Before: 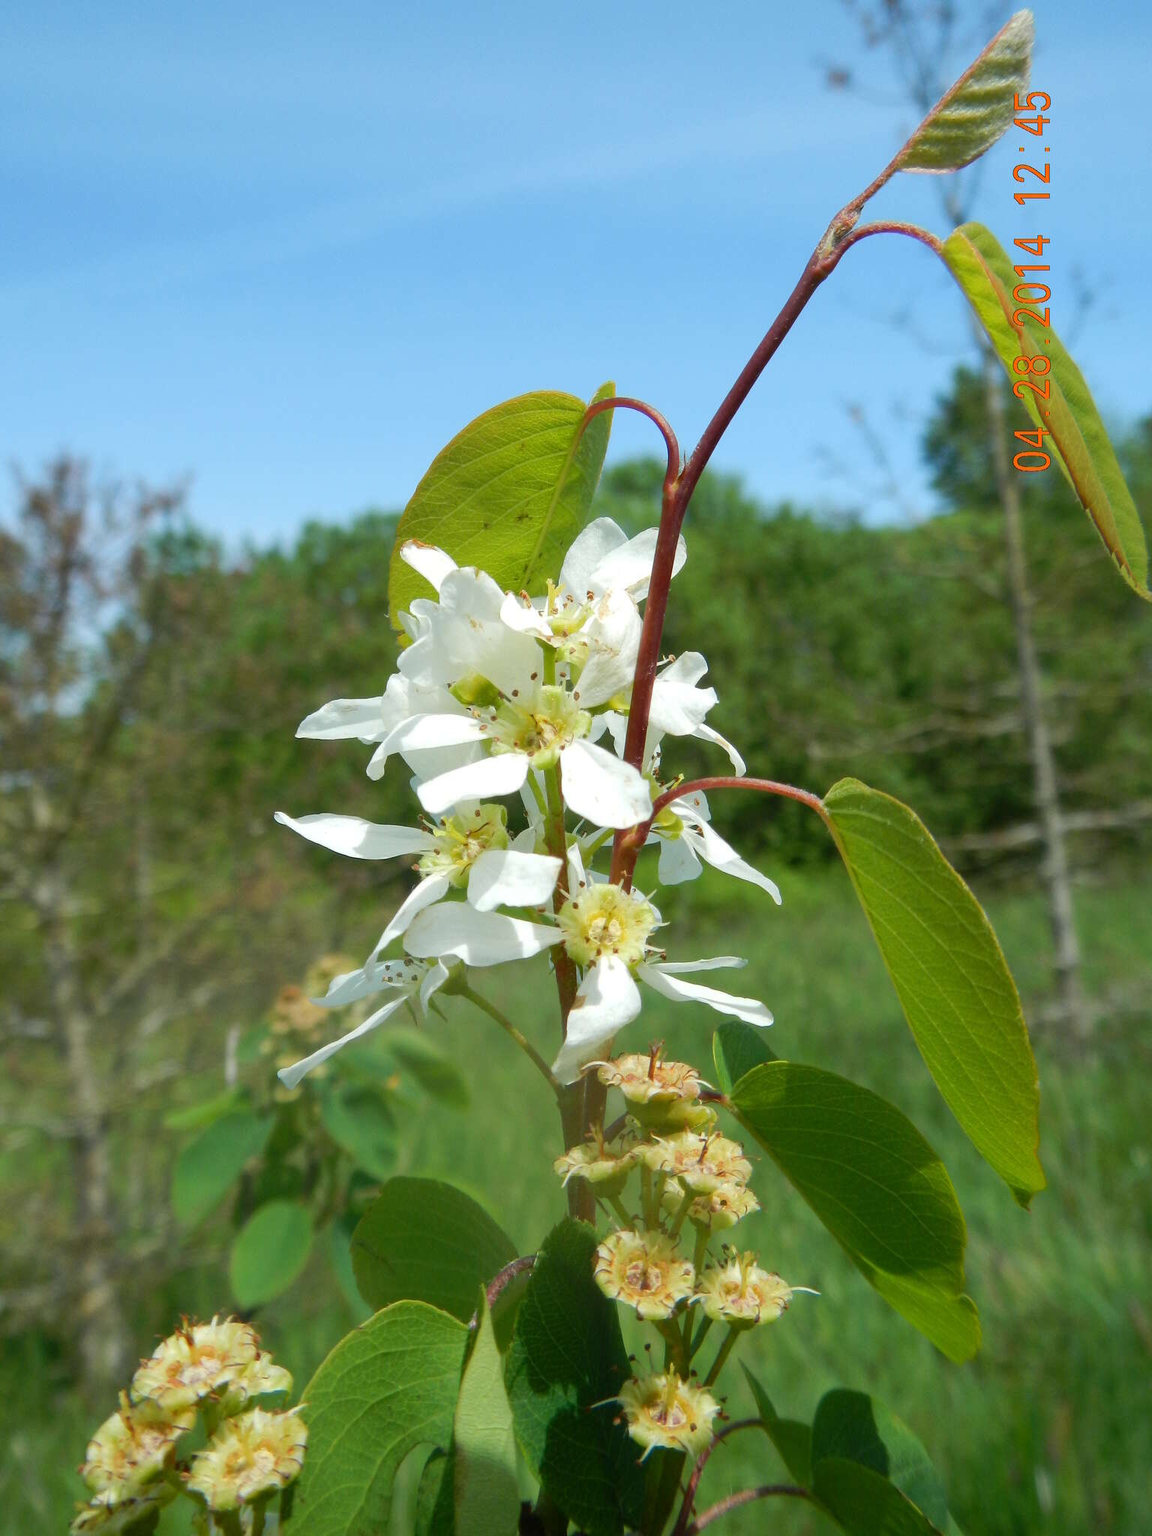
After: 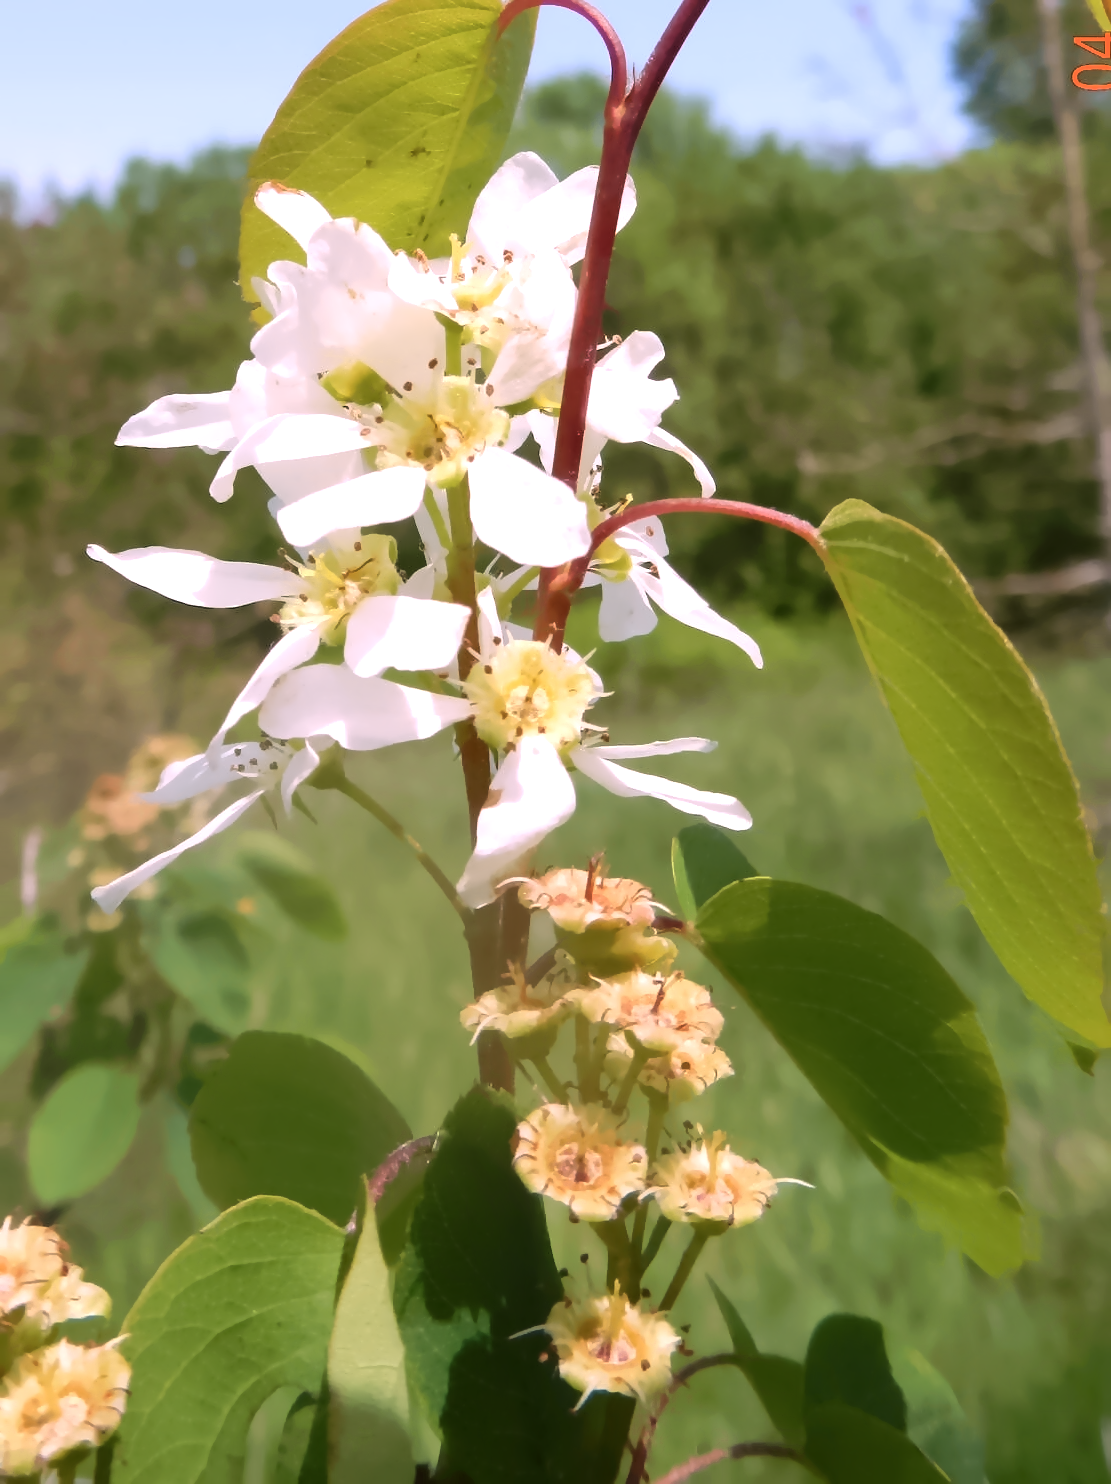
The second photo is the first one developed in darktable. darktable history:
denoise (profiled): patch size 2, strength 4, preserve shadows 1.02, bias correction -0.395, scattering 0.3, a [0, 0, 0]
exposure: exposure 0.05 EV
tone equalizer: -8 EV 0.02 EV, -7 EV 0.137 EV, -6 EV 0.249 EV, -5 EV 0.199 EV, -4 EV 0.104 EV, -3 EV 0.307 EV, -2 EV 0.428 EV, -1 EV 0.391 EV, +0 EV 0.398 EV, mask contrast compensation 0.05 EV
color equalizer: on, module defaults
color correction: highlights a* 19.89, highlights b* -8.27, shadows a* 2.46, shadows b* 1.79
crop: left 18.177%, top 26.287%, right 9.468%, bottom 1.247%
